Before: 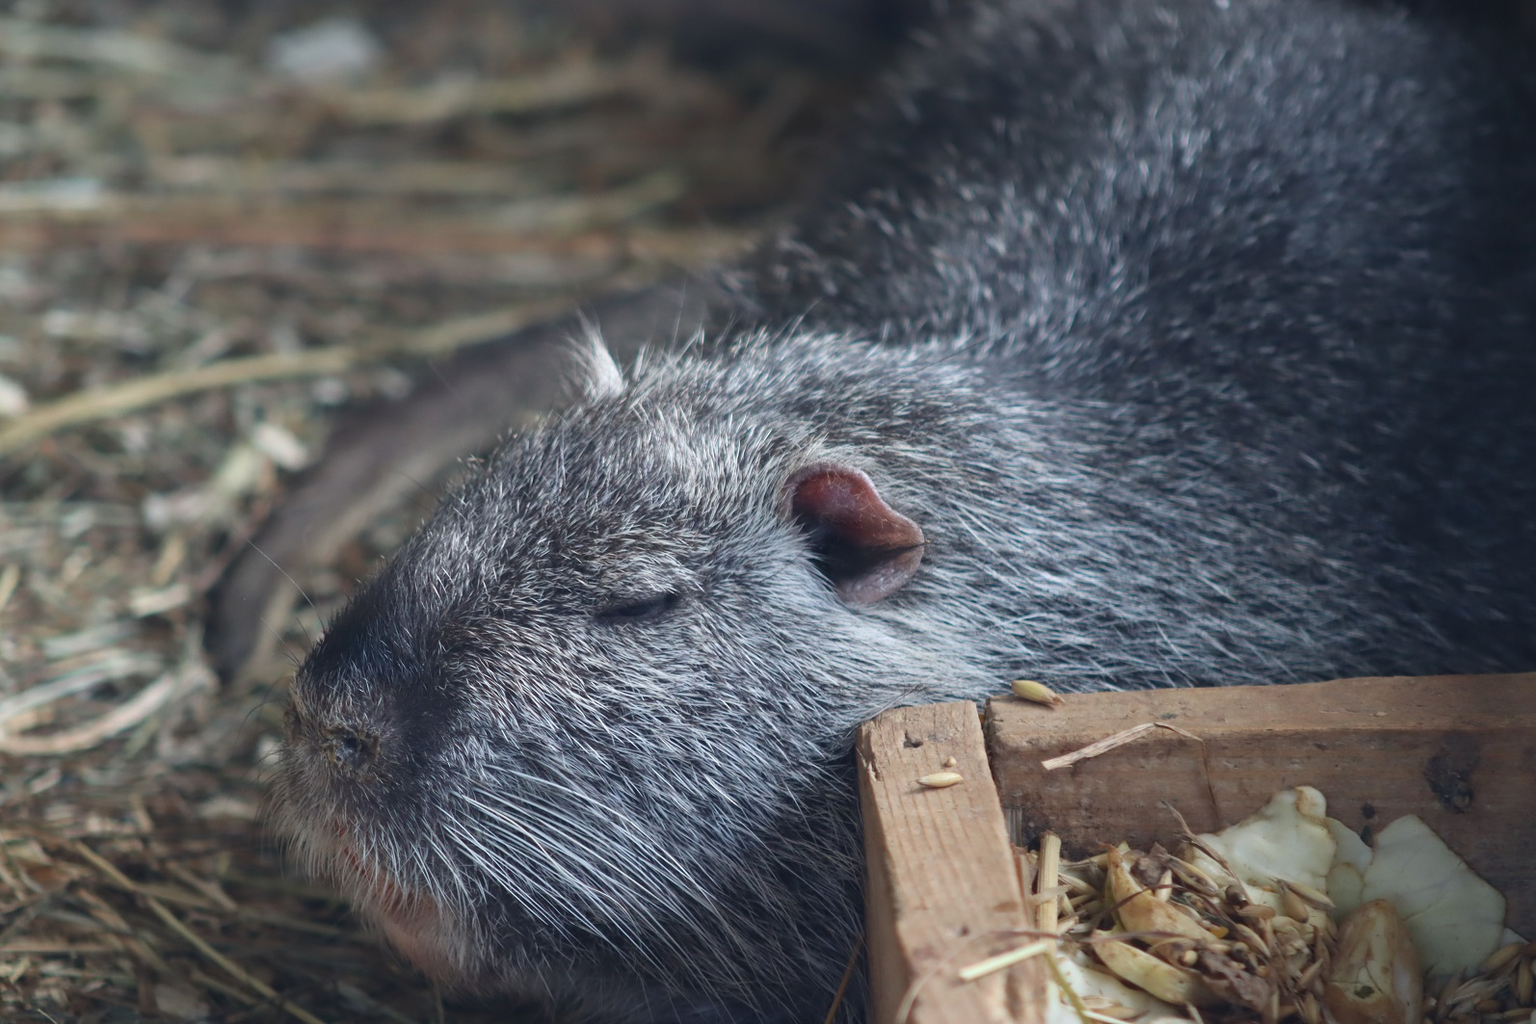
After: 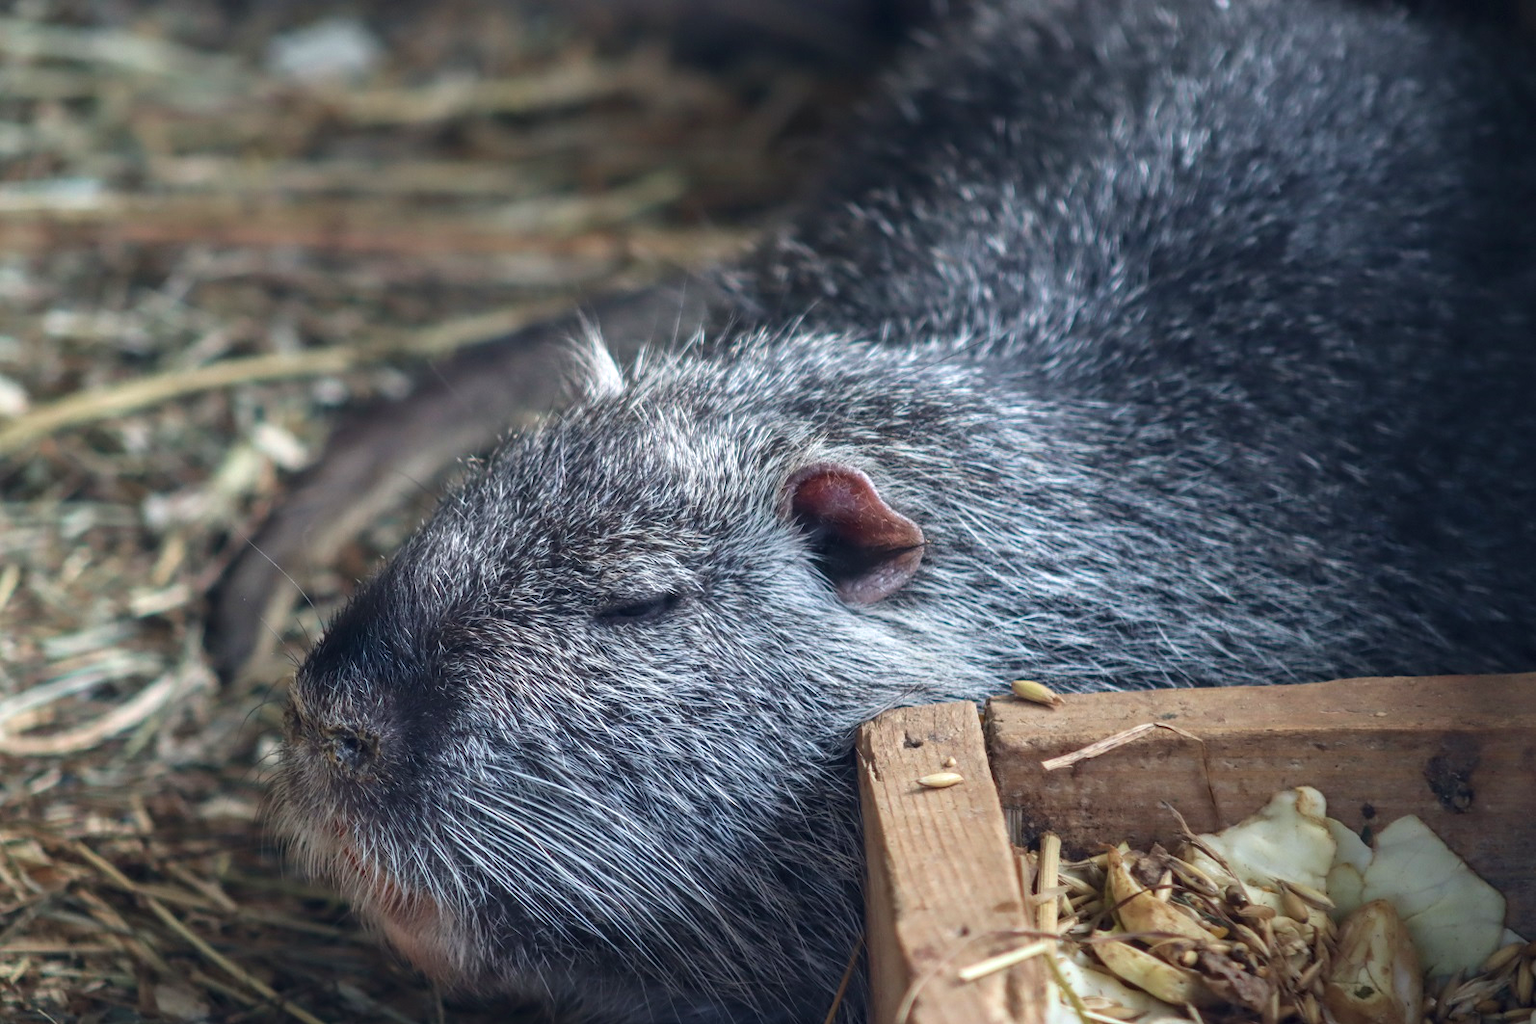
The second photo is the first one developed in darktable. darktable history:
velvia: on, module defaults
local contrast: highlights 62%, detail 143%, midtone range 0.431
